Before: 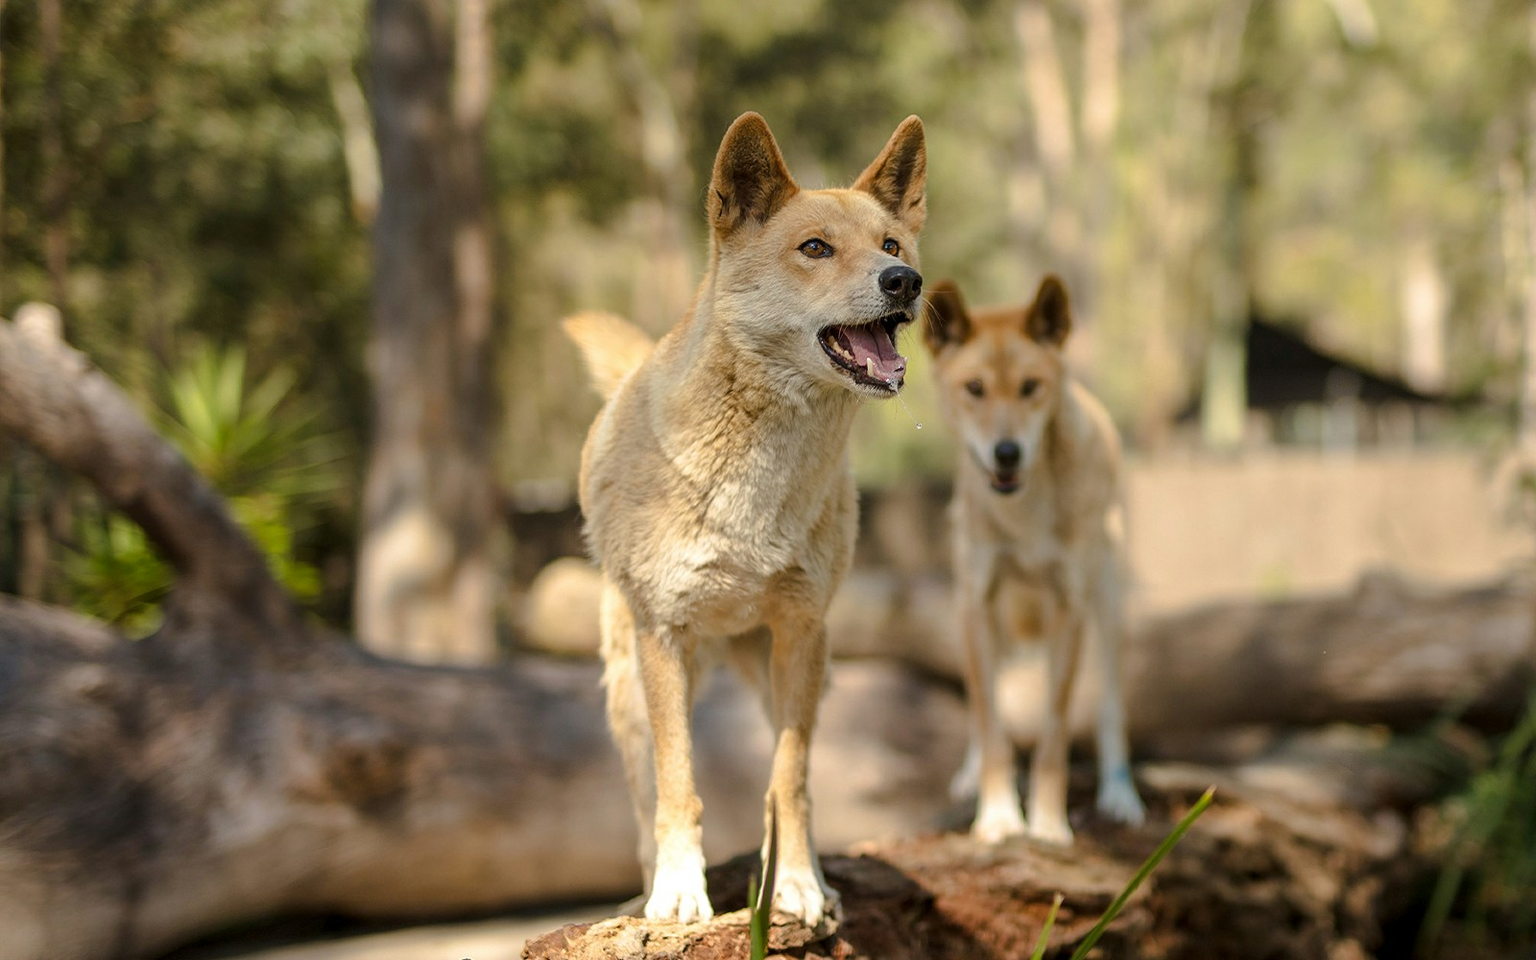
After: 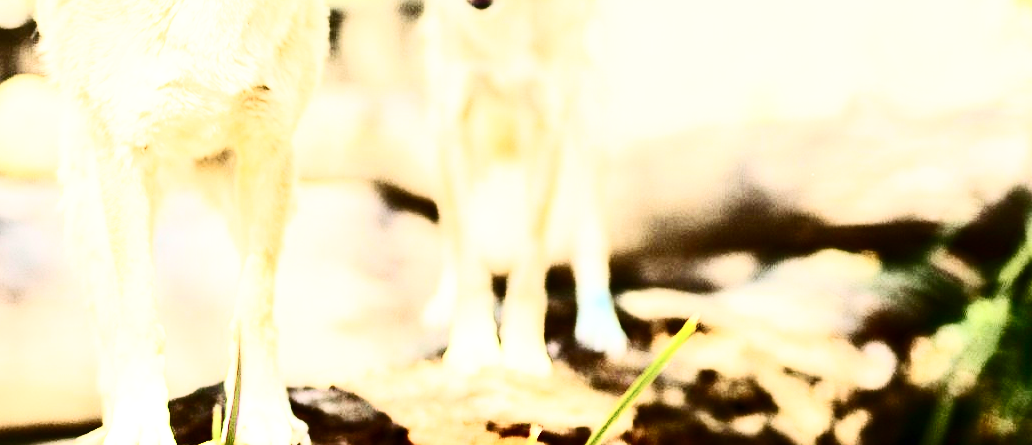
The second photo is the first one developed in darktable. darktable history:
crop and rotate: left 35.493%, top 50.554%, bottom 4.887%
contrast brightness saturation: contrast 0.935, brightness 0.197
base curve: curves: ch0 [(0, 0) (0.028, 0.03) (0.121, 0.232) (0.46, 0.748) (0.859, 0.968) (1, 1)], preserve colors none
color correction: highlights b* 0.048, saturation 0.978
exposure: black level correction 0, exposure 1.001 EV, compensate highlight preservation false
